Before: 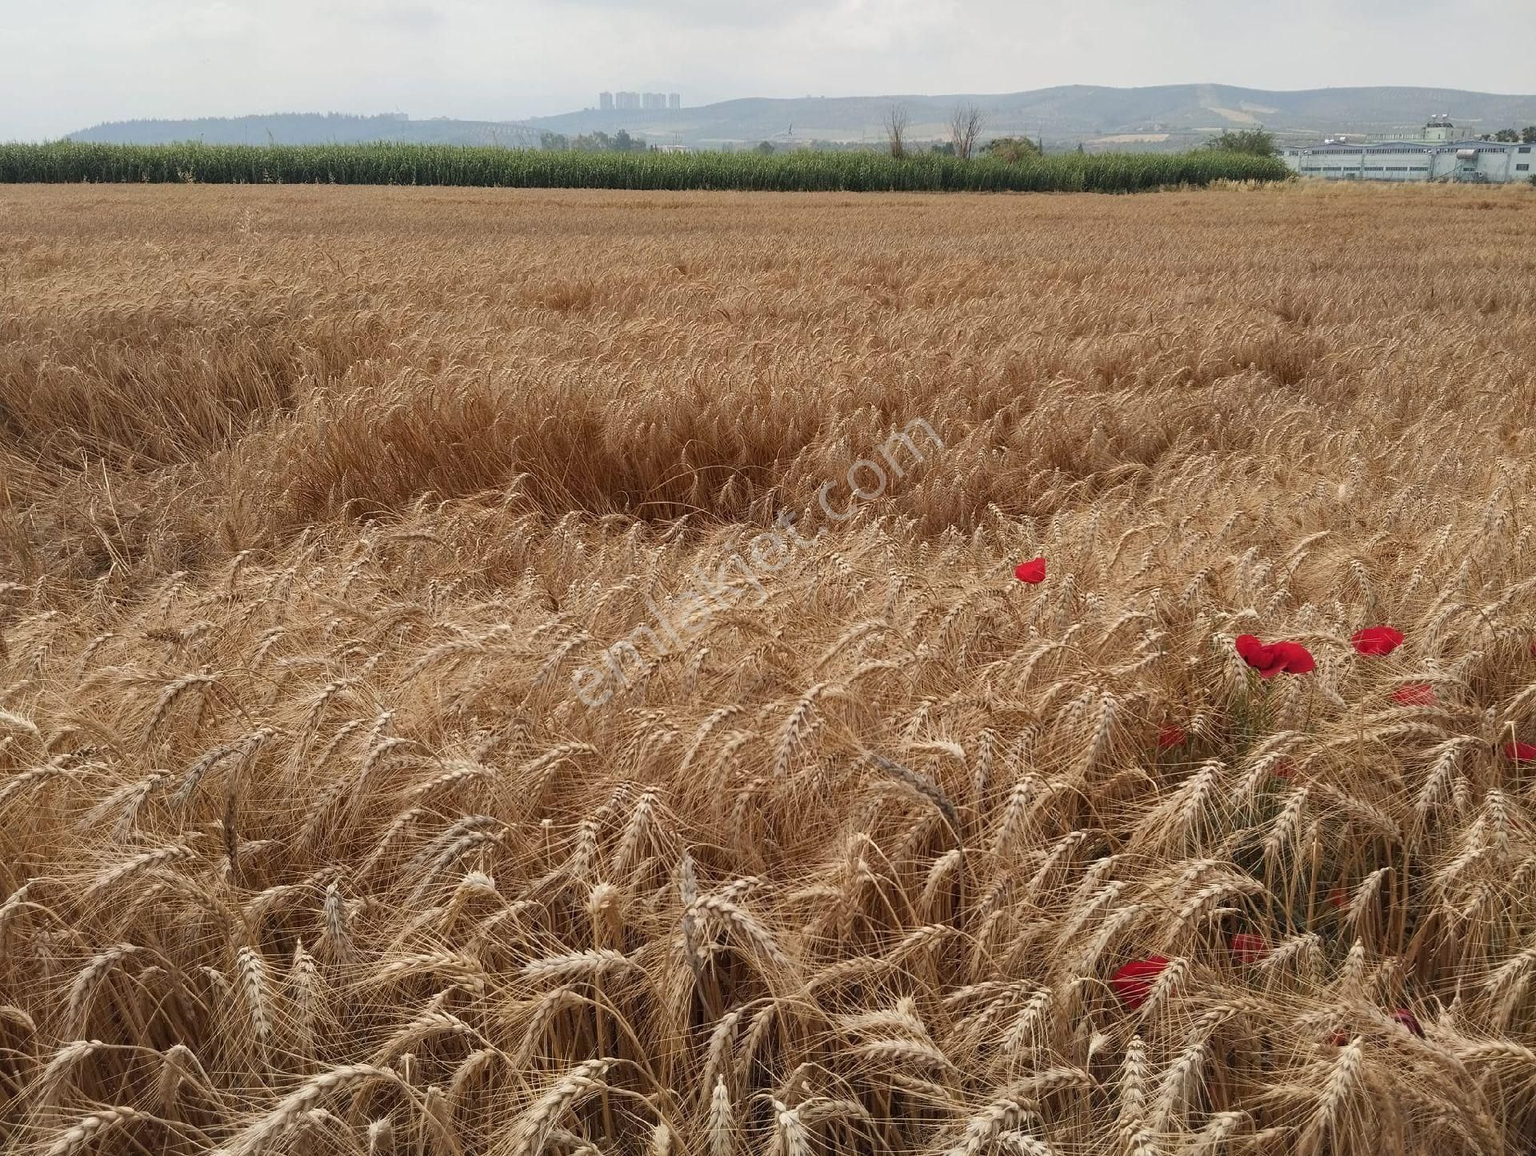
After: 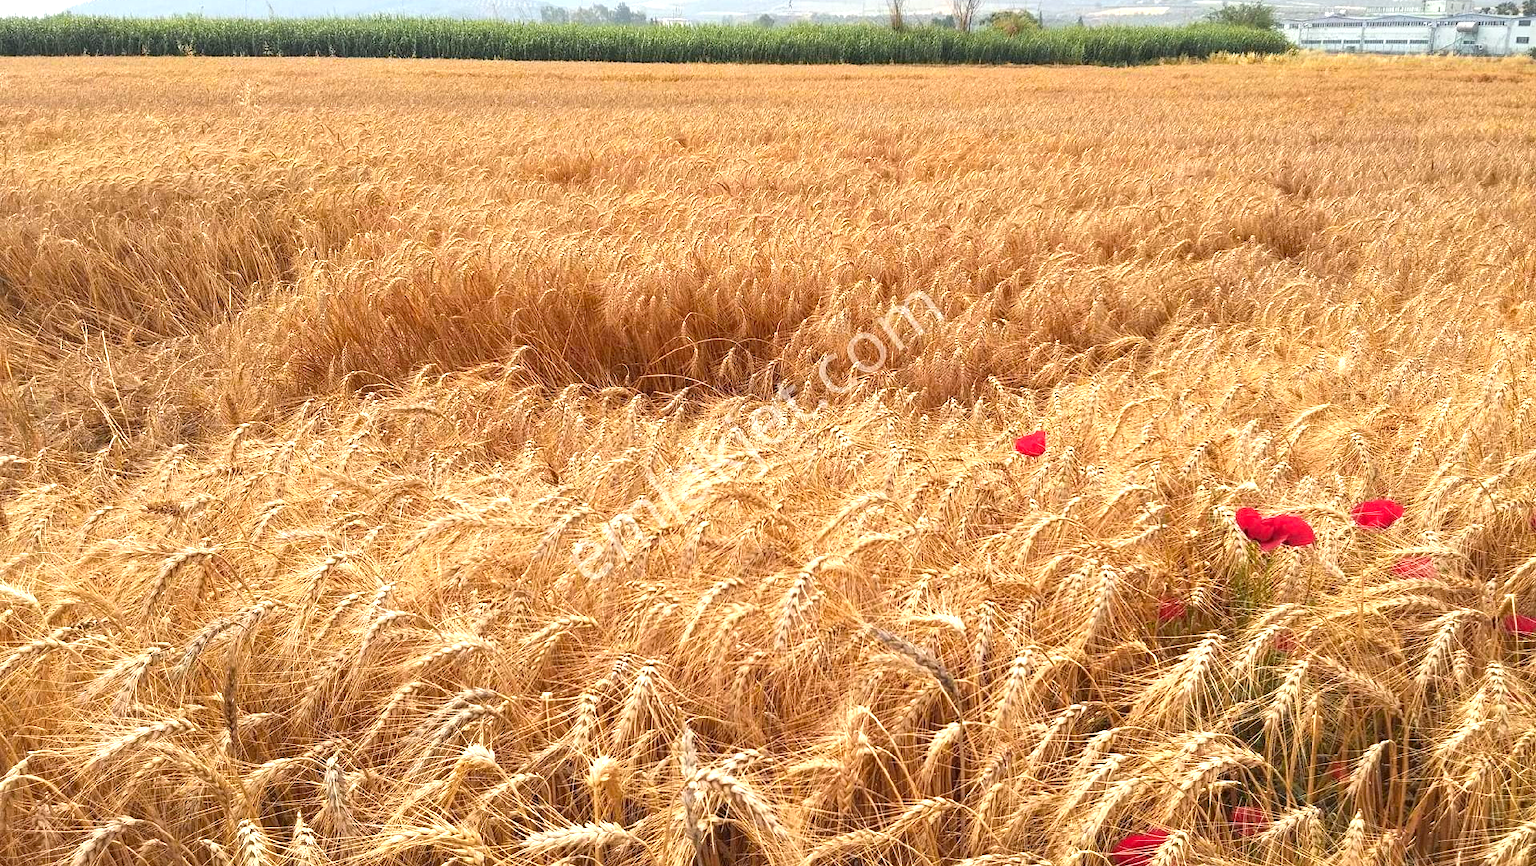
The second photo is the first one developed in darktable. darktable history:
crop: top 11.037%, bottom 13.894%
exposure: black level correction 0, exposure 1.096 EV, compensate highlight preservation false
color zones: curves: ch0 [(0.224, 0.526) (0.75, 0.5)]; ch1 [(0.055, 0.526) (0.224, 0.761) (0.377, 0.526) (0.75, 0.5)]
